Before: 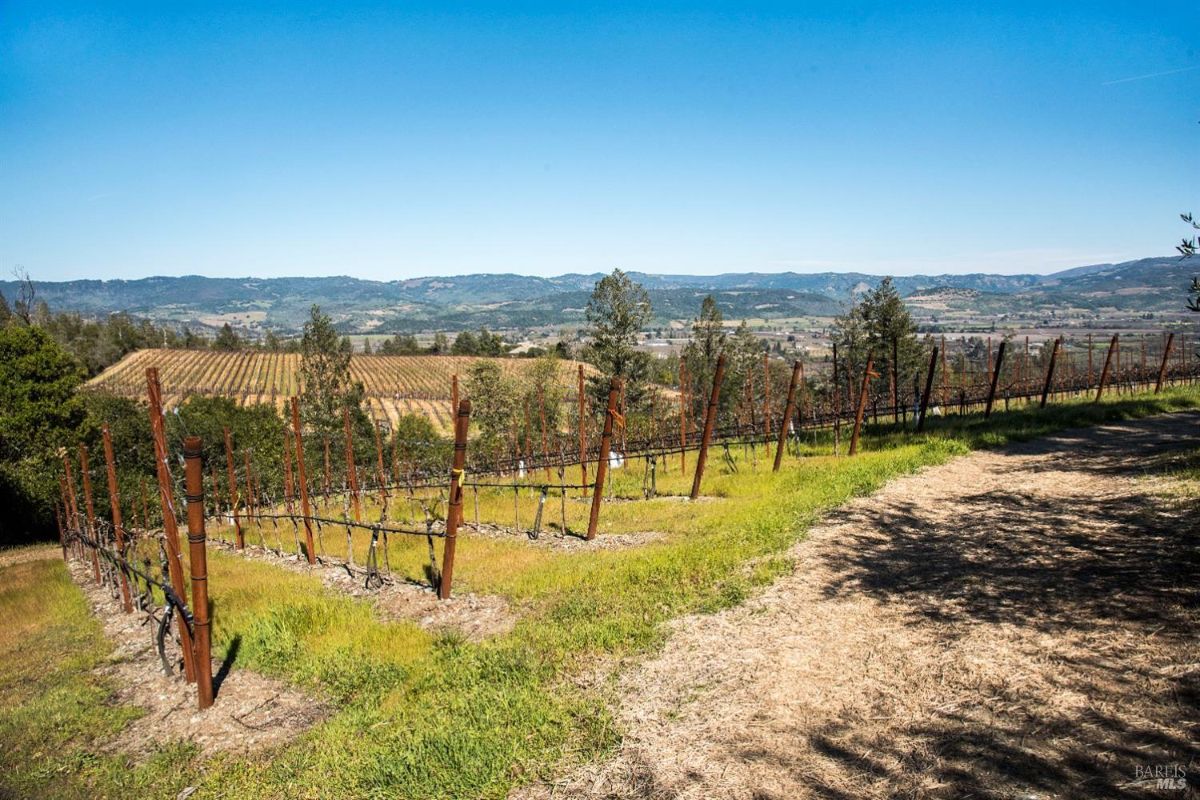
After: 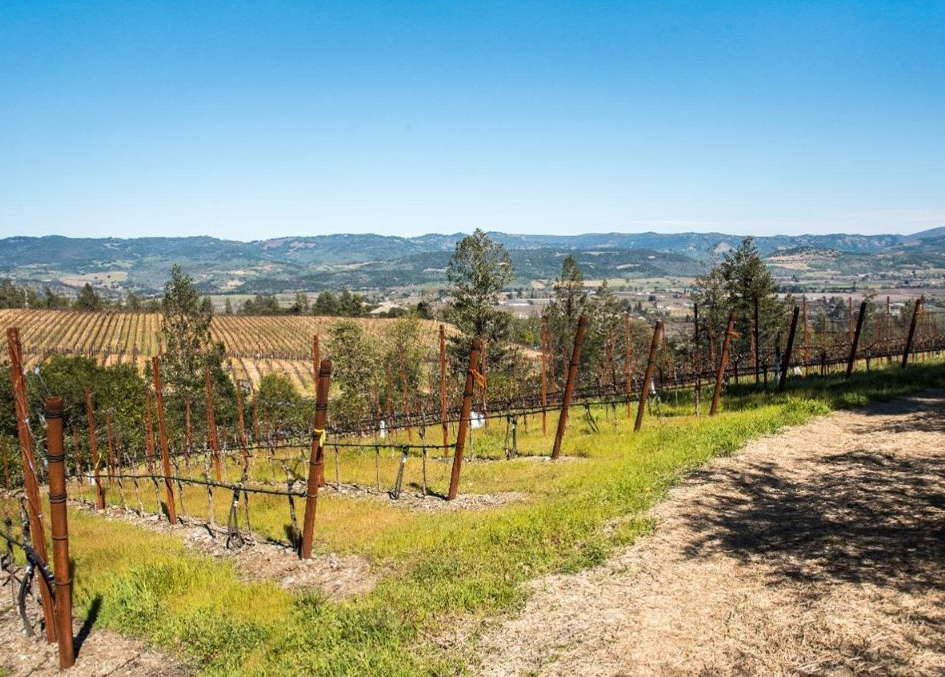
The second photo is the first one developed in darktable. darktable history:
crop: left 11.619%, top 5.12%, right 9.557%, bottom 10.187%
